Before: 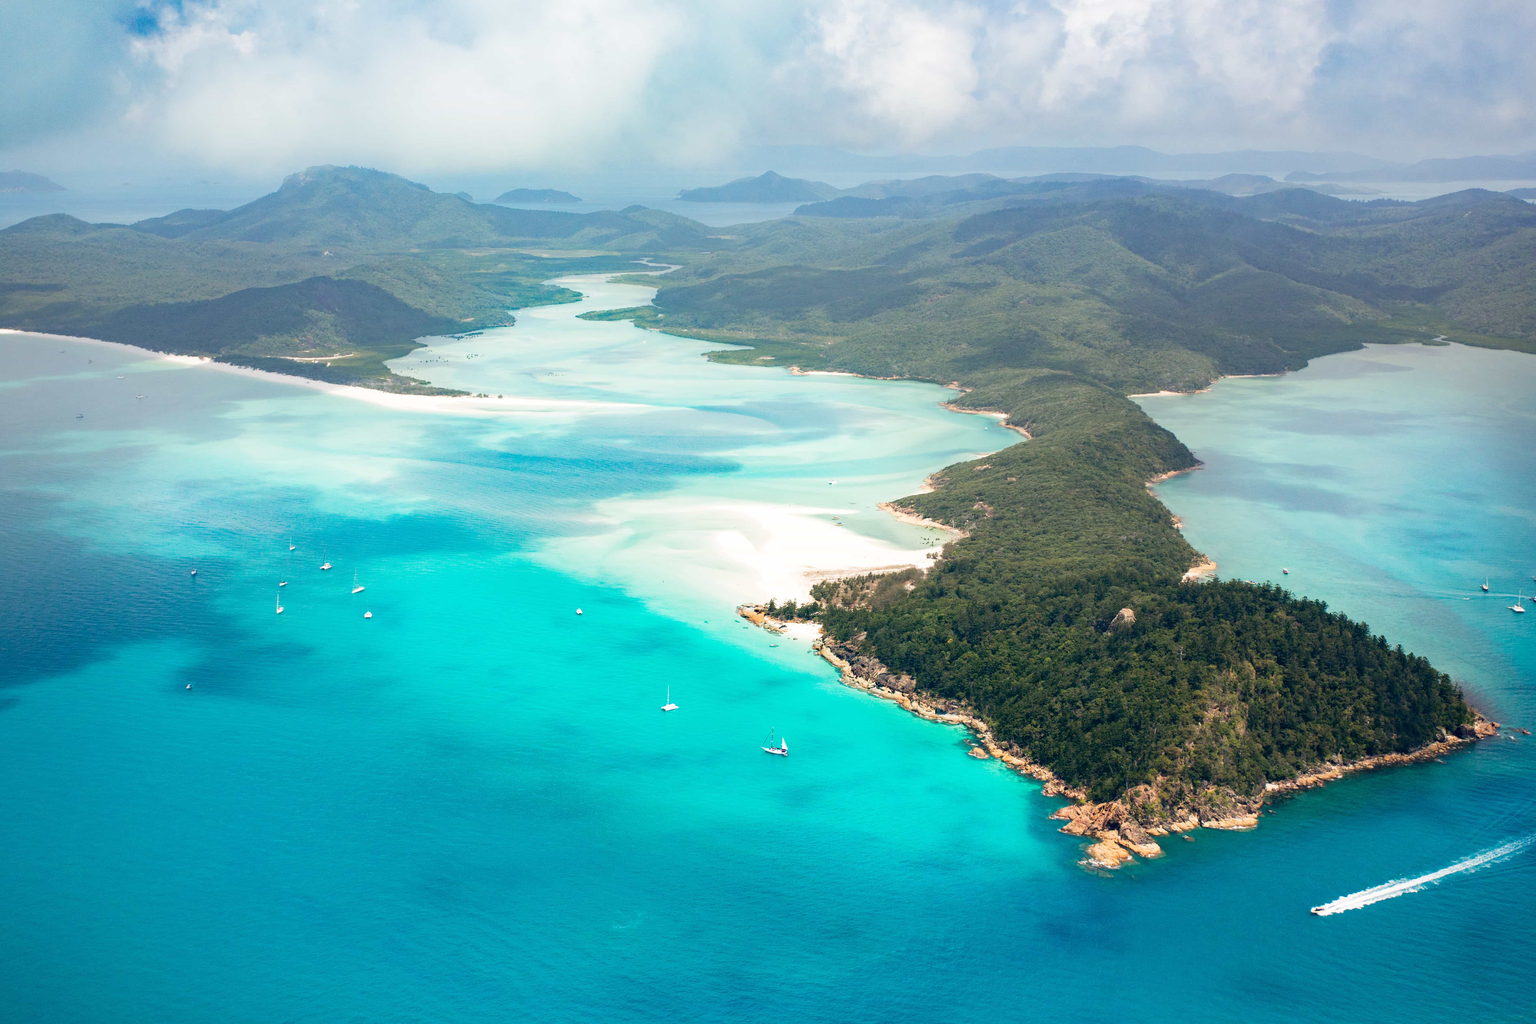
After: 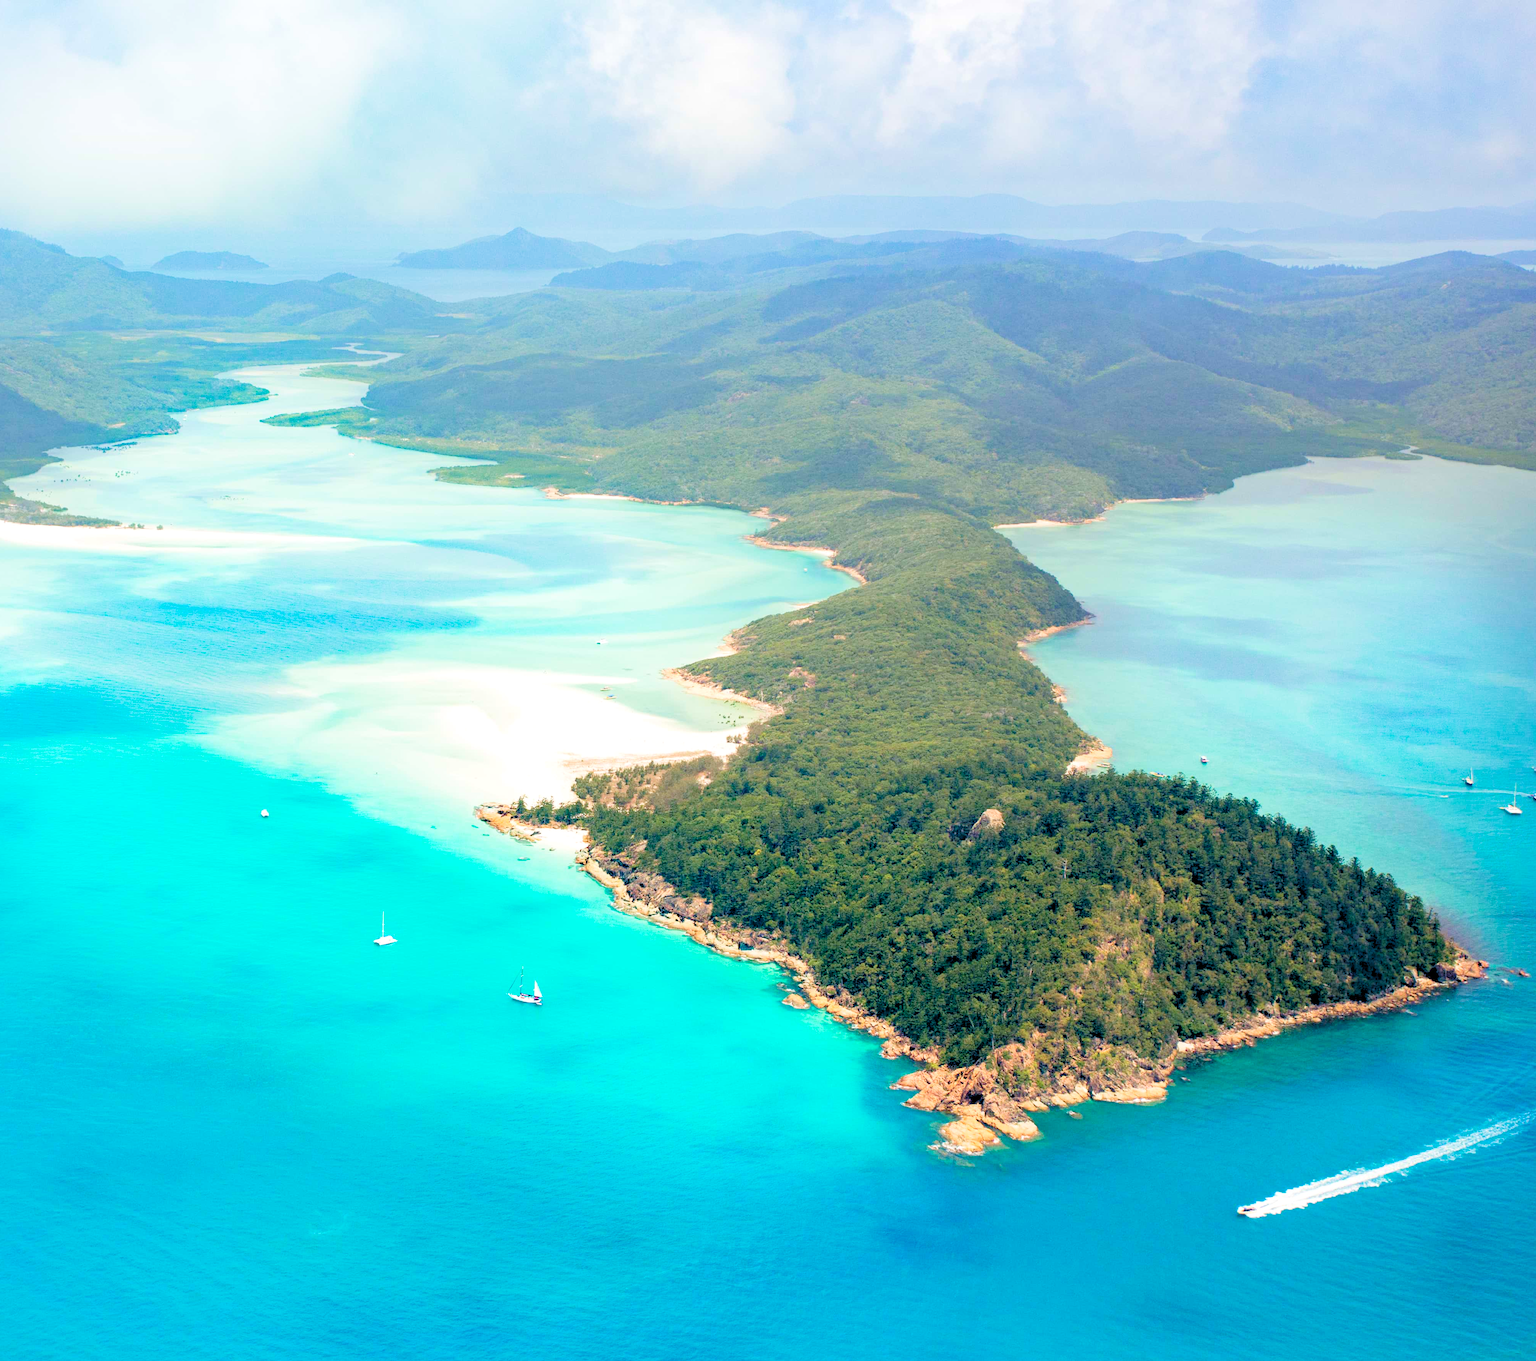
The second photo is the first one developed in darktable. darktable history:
velvia: on, module defaults
crop and rotate: left 24.771%
levels: levels [0.072, 0.414, 0.976]
